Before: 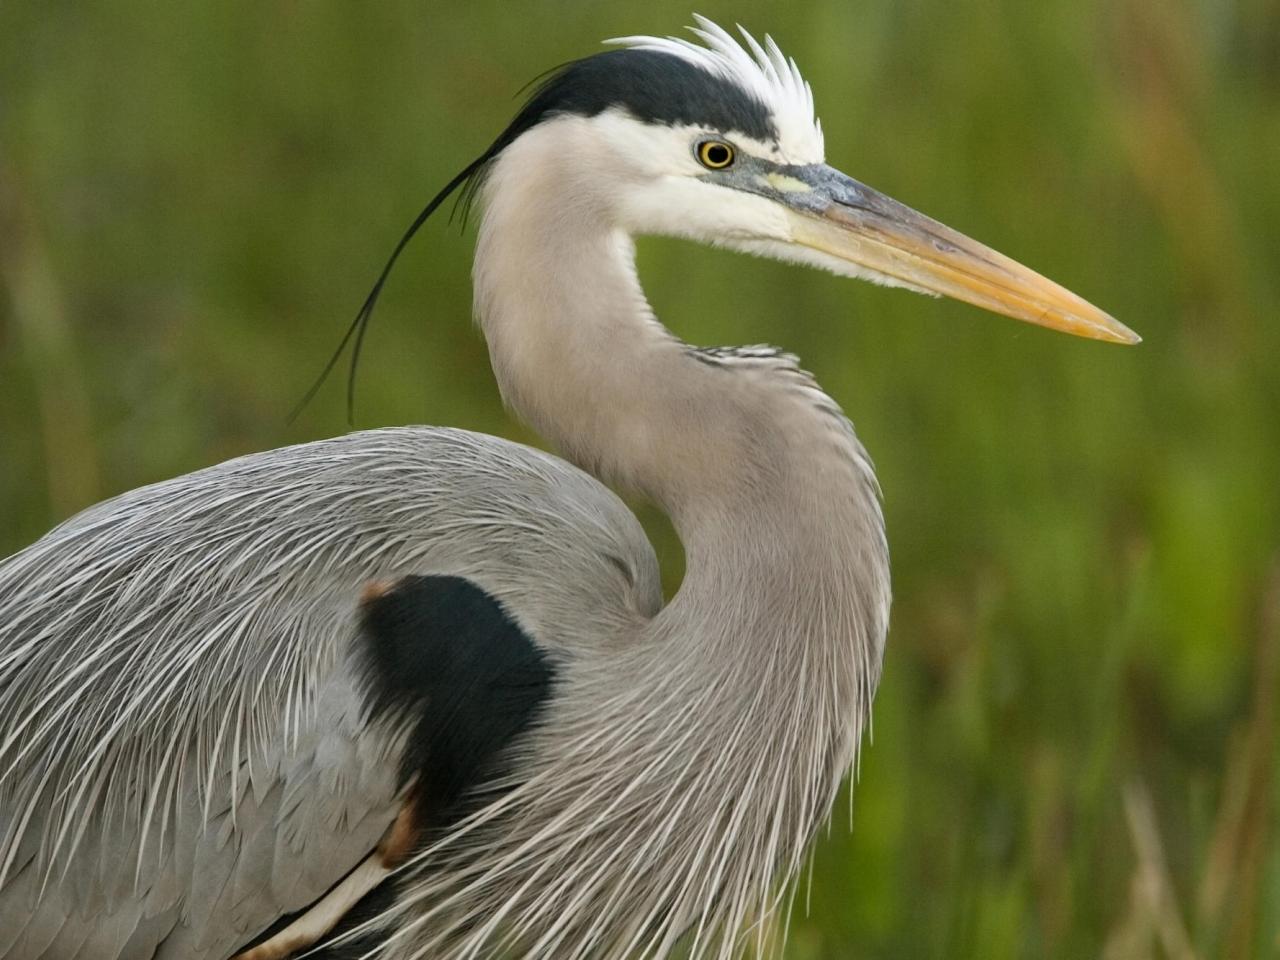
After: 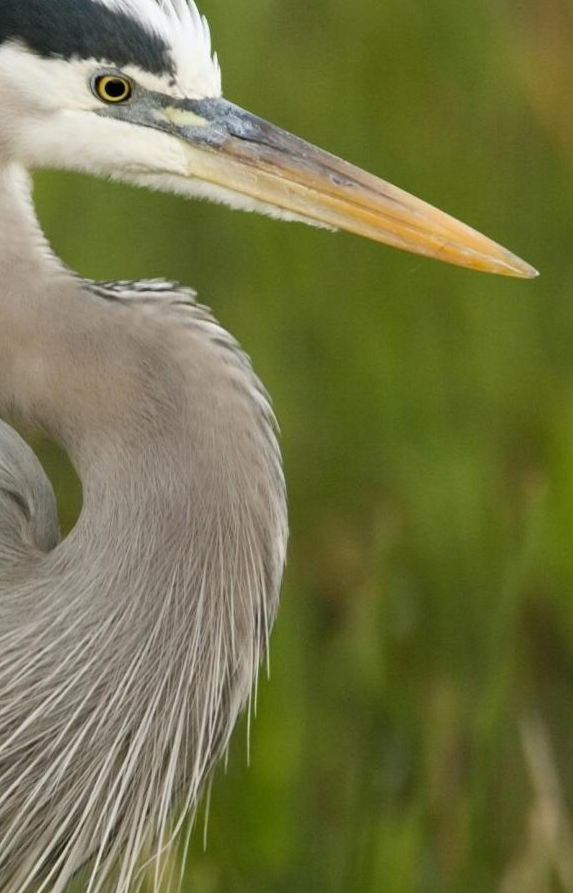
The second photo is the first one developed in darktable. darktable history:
crop: left 47.164%, top 6.928%, right 7.999%
